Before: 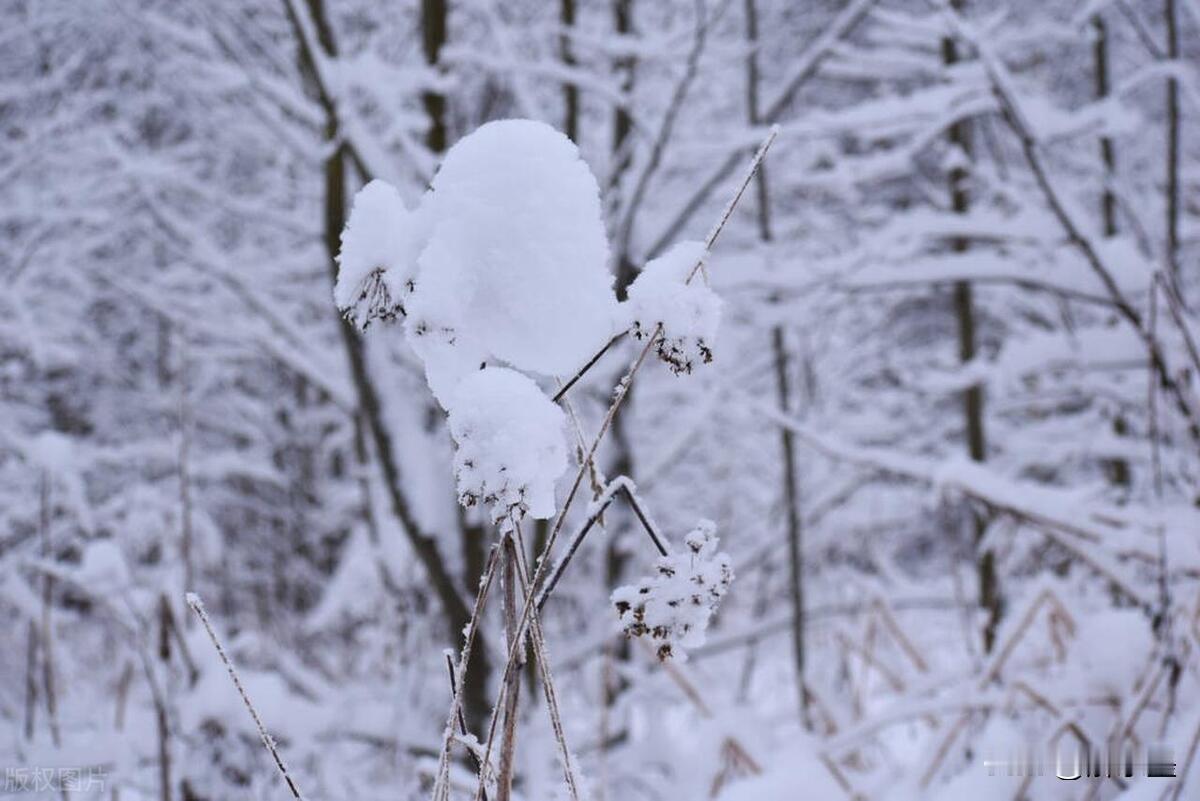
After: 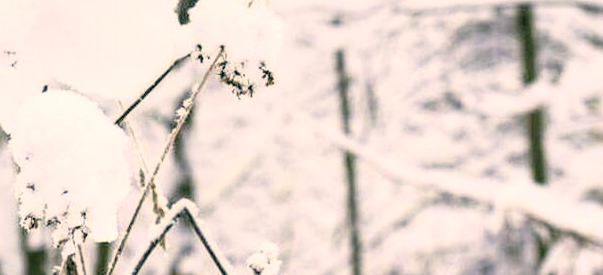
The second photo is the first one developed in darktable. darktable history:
local contrast: on, module defaults
crop: left 36.511%, top 34.659%, right 13.158%, bottom 30.904%
base curve: curves: ch0 [(0, 0) (0.472, 0.508) (1, 1)], preserve colors none
color correction: highlights a* 5.09, highlights b* 24.08, shadows a* -16, shadows b* 3.98
tone curve: curves: ch0 [(0, 0) (0.062, 0.023) (0.168, 0.142) (0.359, 0.419) (0.469, 0.544) (0.634, 0.722) (0.839, 0.909) (0.998, 0.978)]; ch1 [(0, 0) (0.437, 0.408) (0.472, 0.47) (0.502, 0.504) (0.527, 0.546) (0.568, 0.619) (0.608, 0.665) (0.669, 0.748) (0.859, 0.899) (1, 1)]; ch2 [(0, 0) (0.33, 0.301) (0.421, 0.443) (0.473, 0.498) (0.509, 0.5) (0.535, 0.564) (0.575, 0.625) (0.608, 0.667) (1, 1)], color space Lab, linked channels, preserve colors none
exposure: black level correction 0, exposure 0.695 EV, compensate exposure bias true, compensate highlight preservation false
